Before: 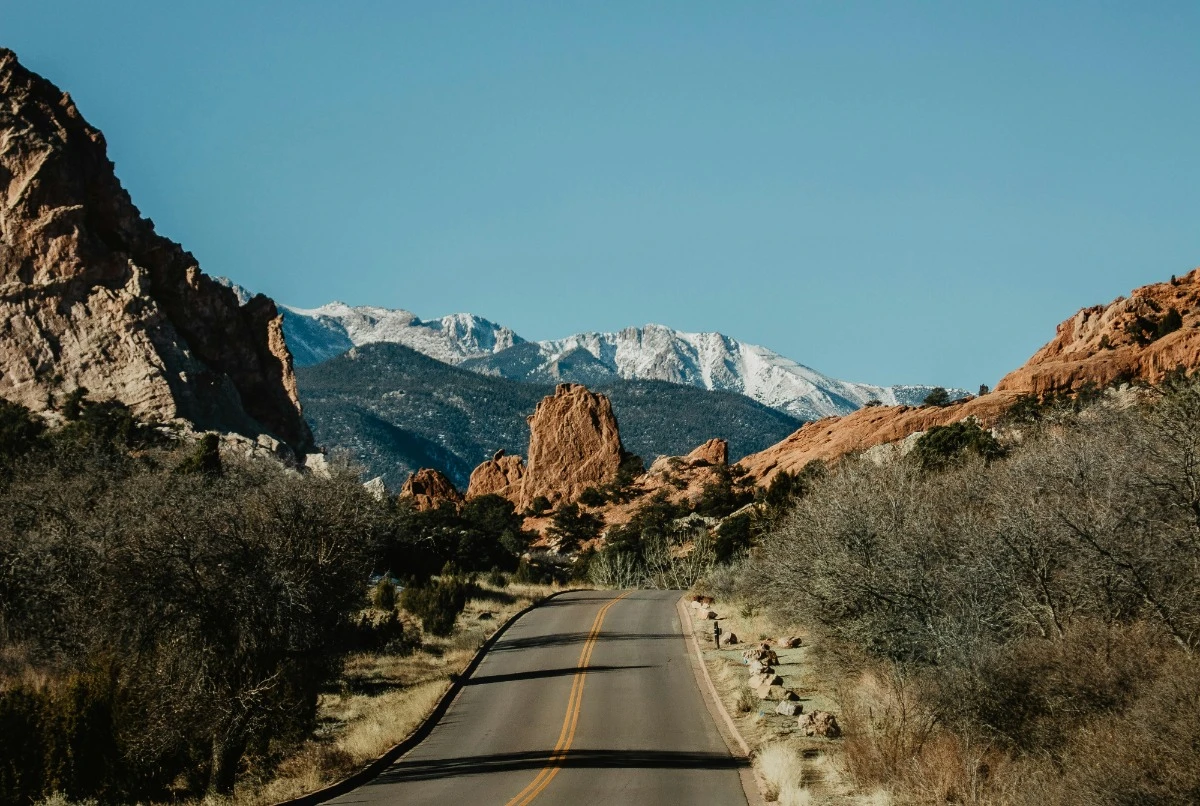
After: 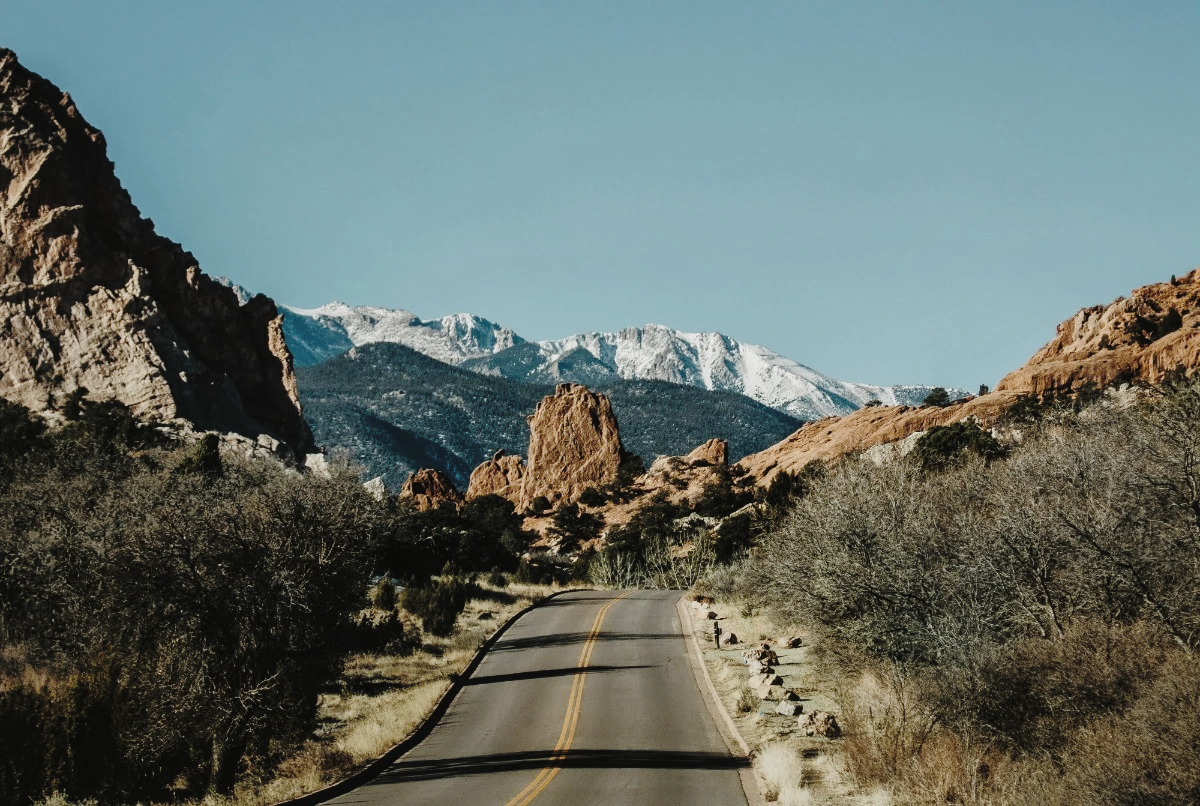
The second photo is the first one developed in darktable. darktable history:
base curve: curves: ch0 [(0, 0.007) (0.028, 0.063) (0.121, 0.311) (0.46, 0.743) (0.859, 0.957) (1, 1)], preserve colors none
levels: levels [0, 0.618, 1]
shadows and highlights: on, module defaults
